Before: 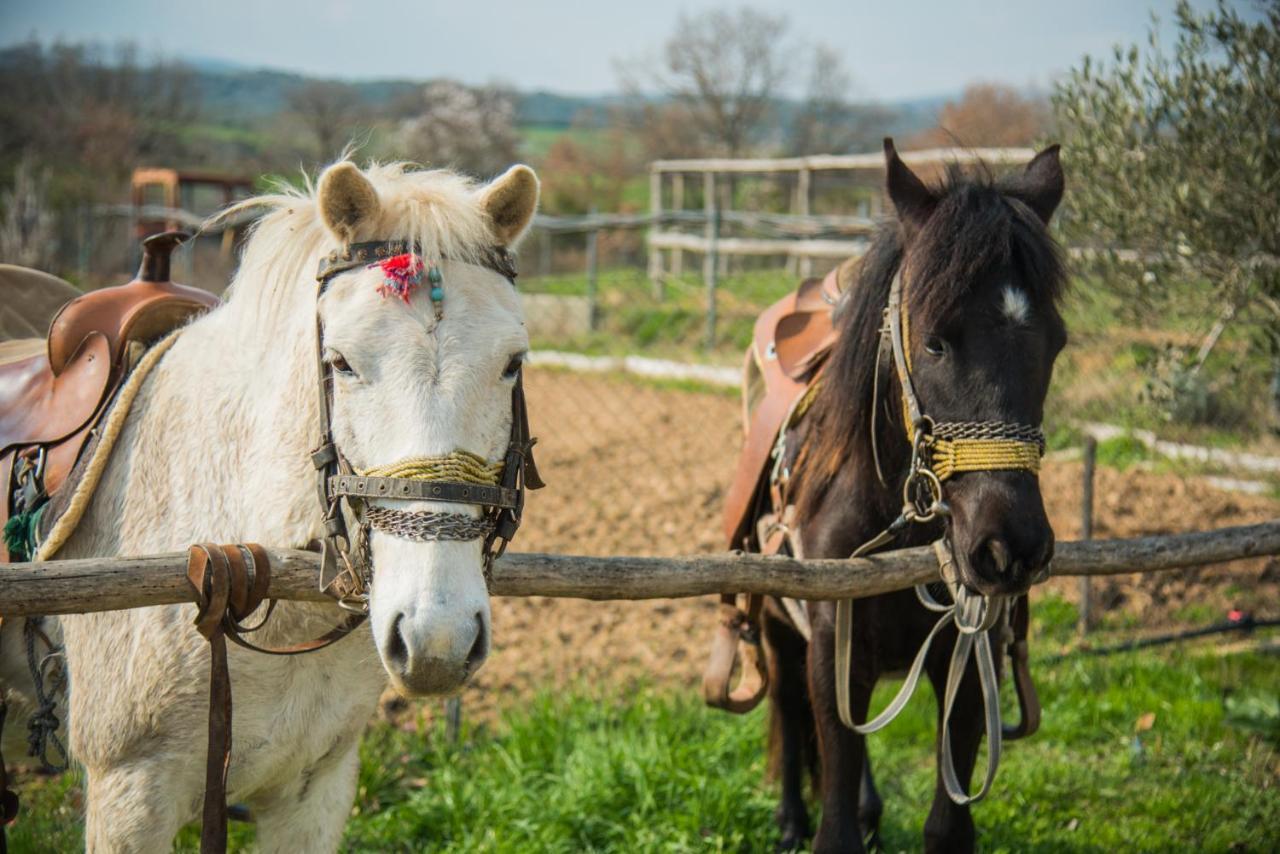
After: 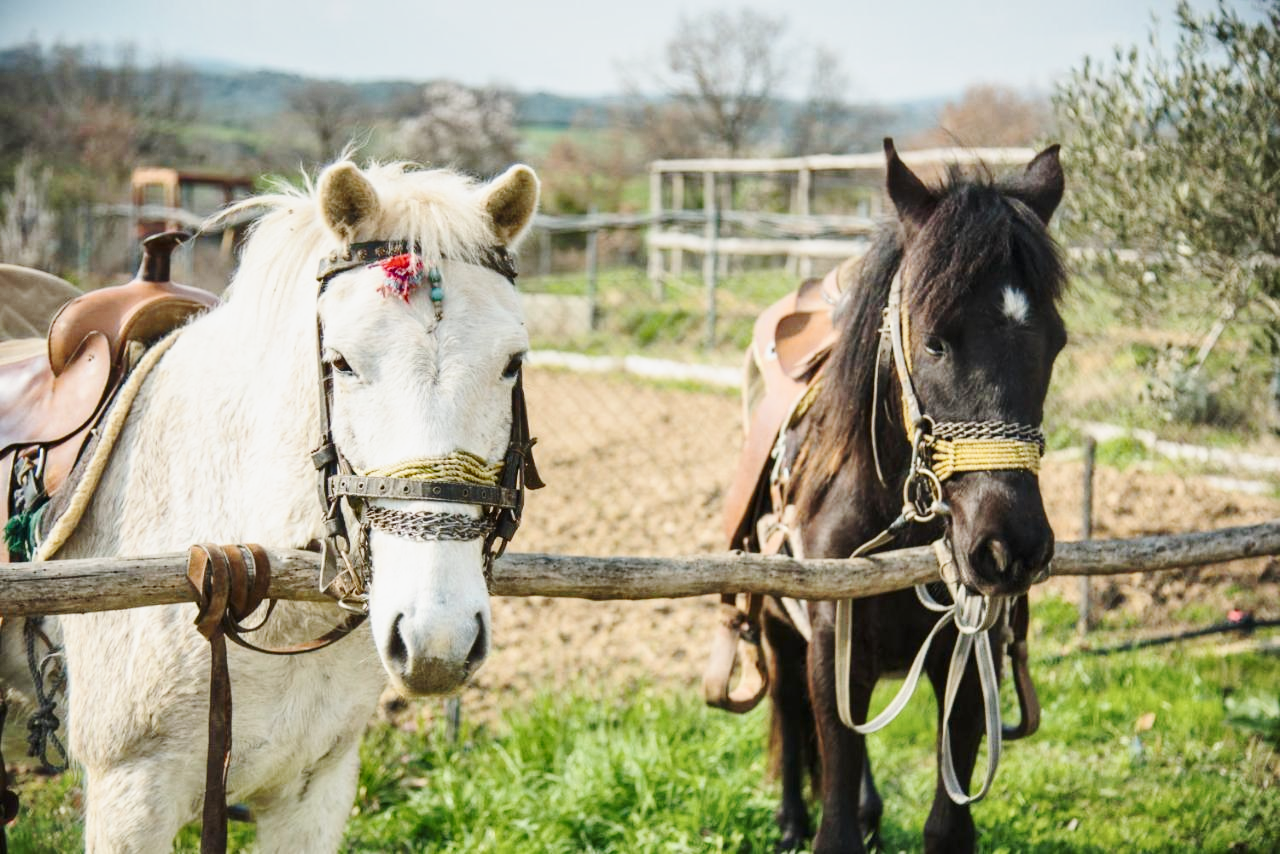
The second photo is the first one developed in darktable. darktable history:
base curve: curves: ch0 [(0, 0) (0.025, 0.046) (0.112, 0.277) (0.467, 0.74) (0.814, 0.929) (1, 0.942)], preserve colors none
shadows and highlights: soften with gaussian
contrast brightness saturation: contrast 0.113, saturation -0.165
